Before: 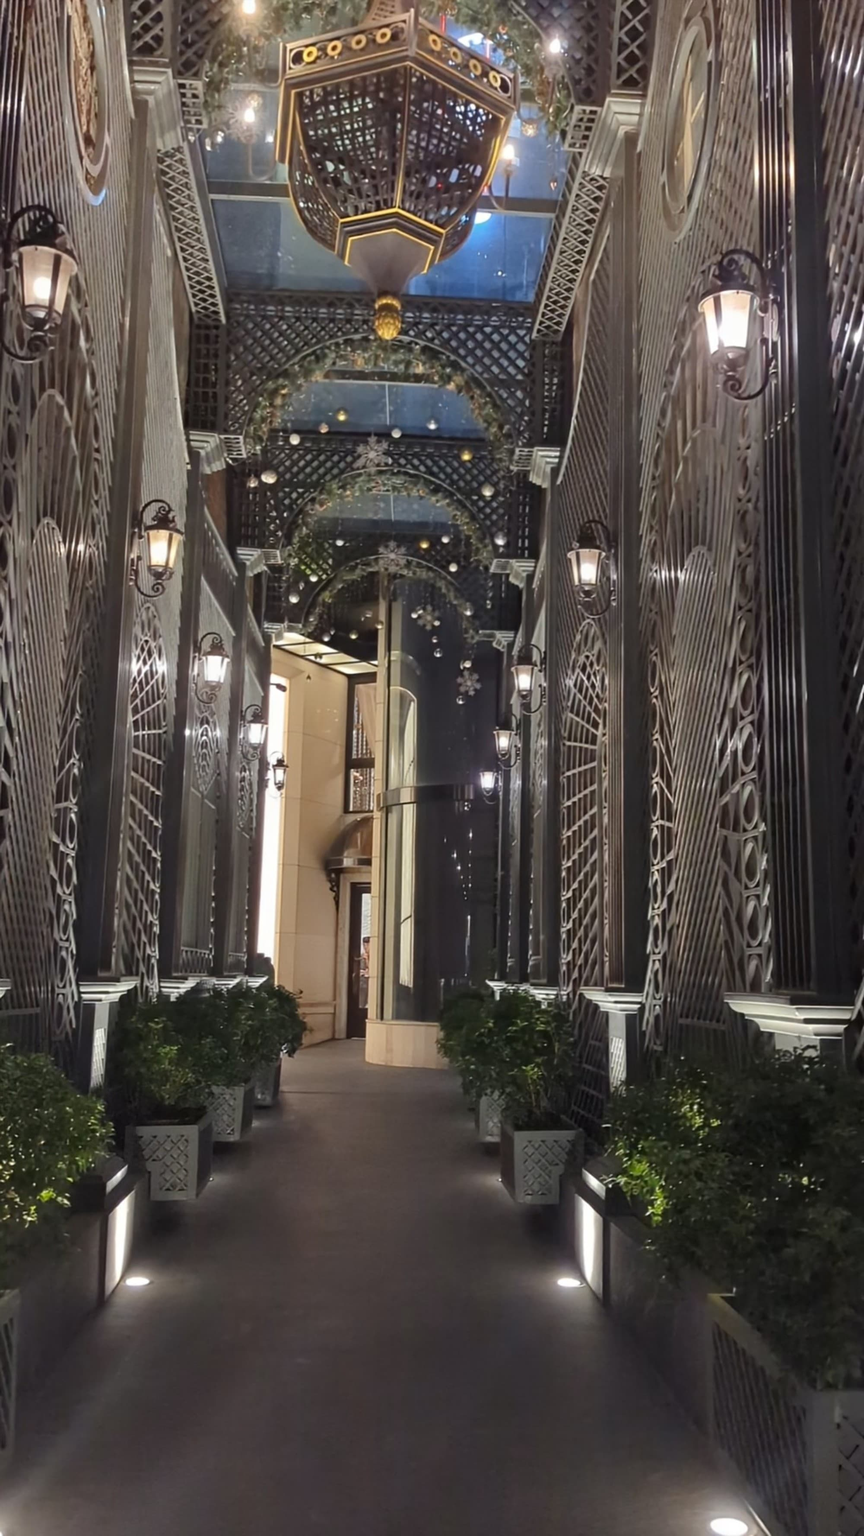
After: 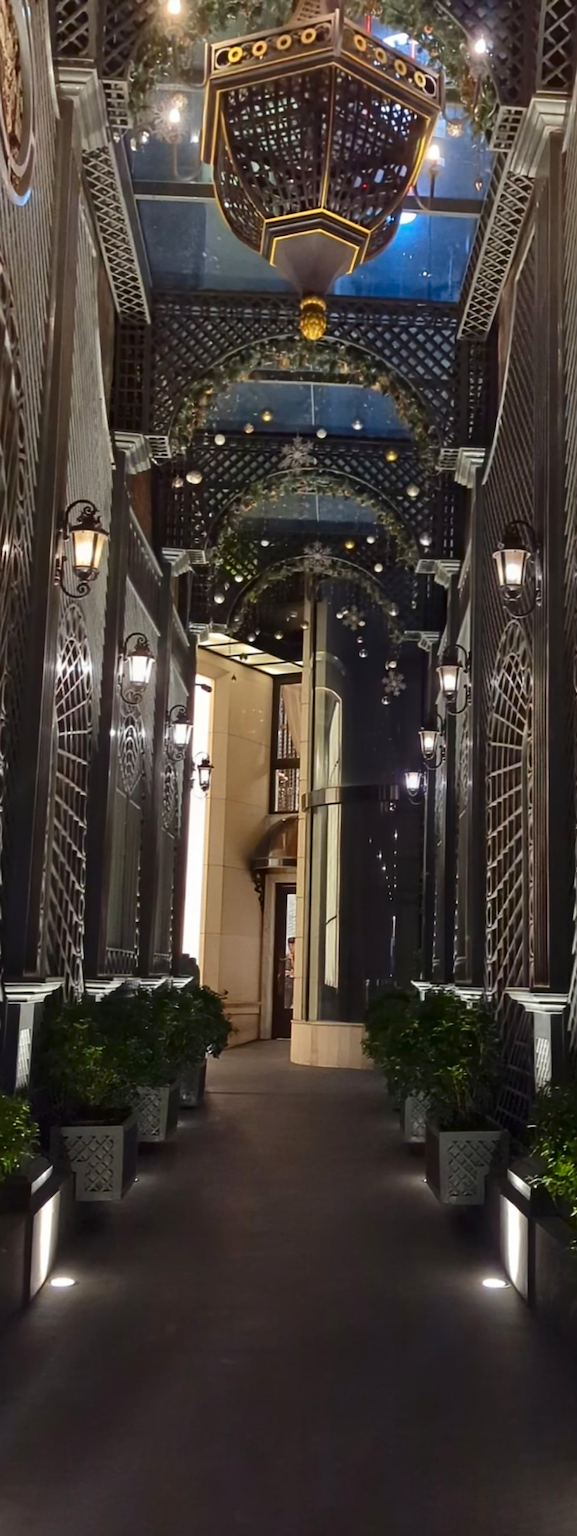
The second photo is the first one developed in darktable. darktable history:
contrast brightness saturation: contrast 0.12, brightness -0.118, saturation 0.197
crop and rotate: left 8.739%, right 24.46%
